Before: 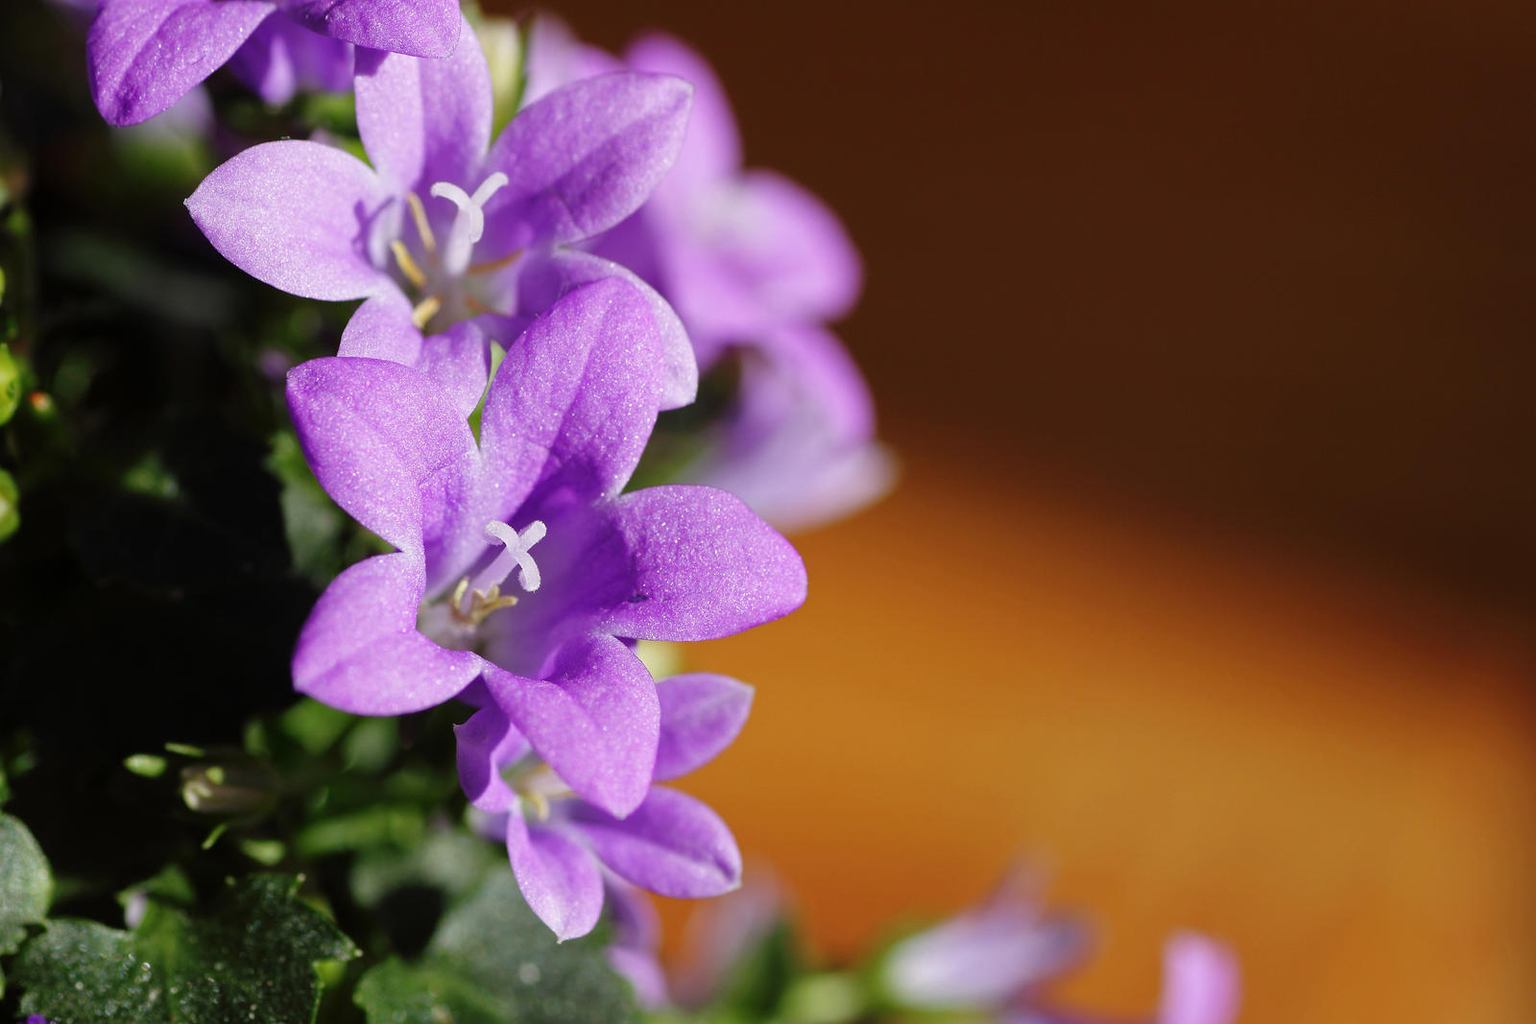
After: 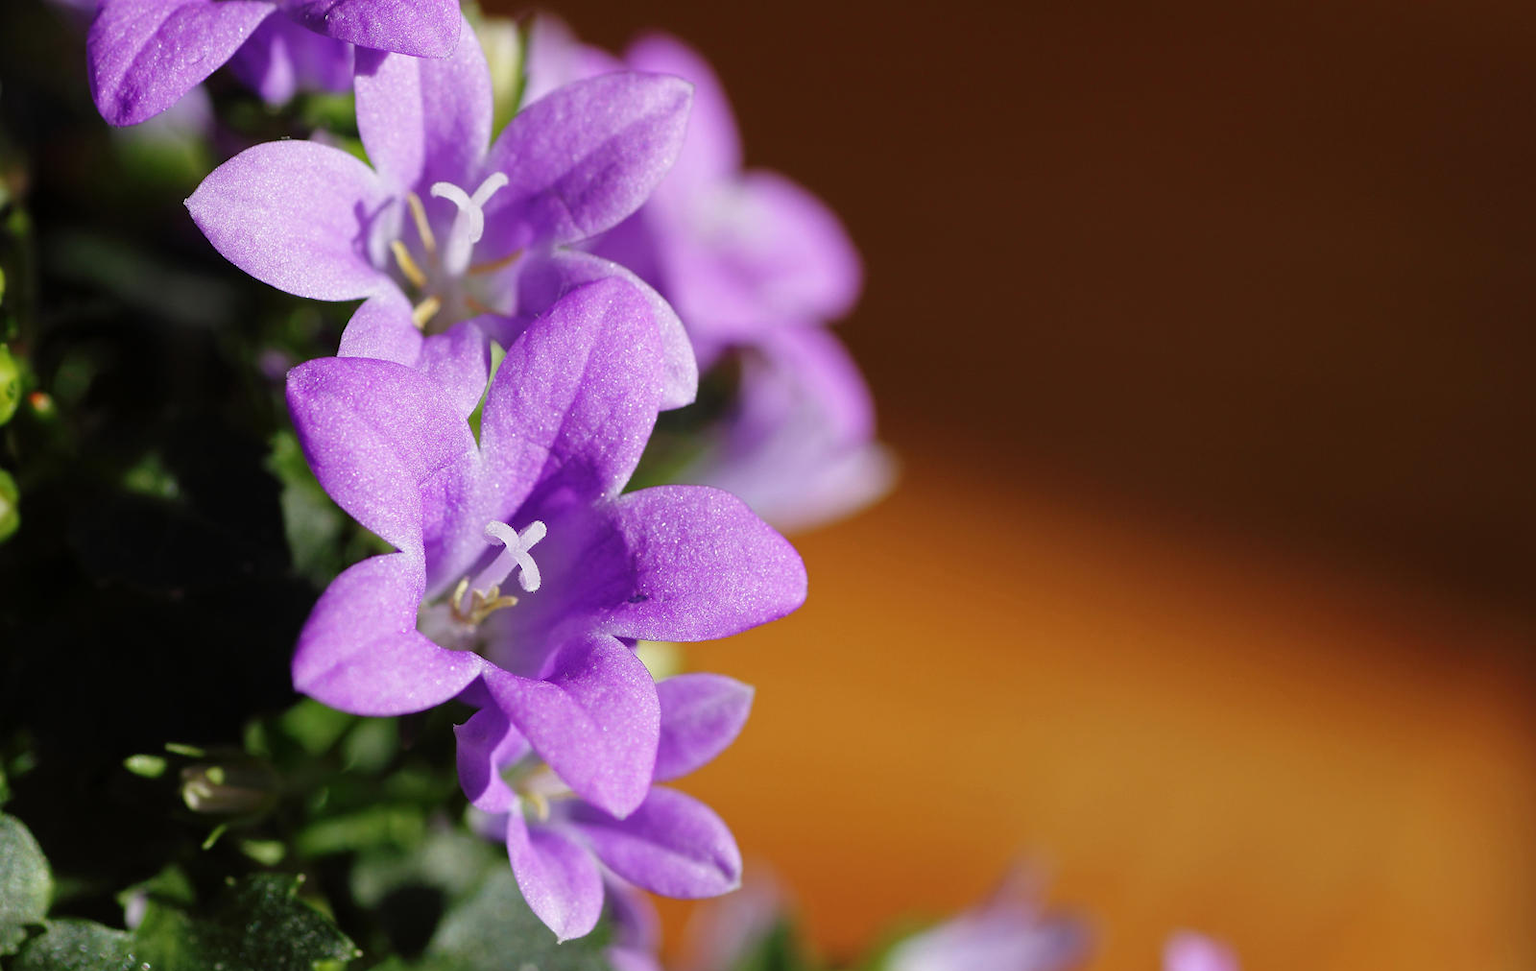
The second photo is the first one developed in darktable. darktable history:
crop and rotate: top 0.01%, bottom 5.084%
